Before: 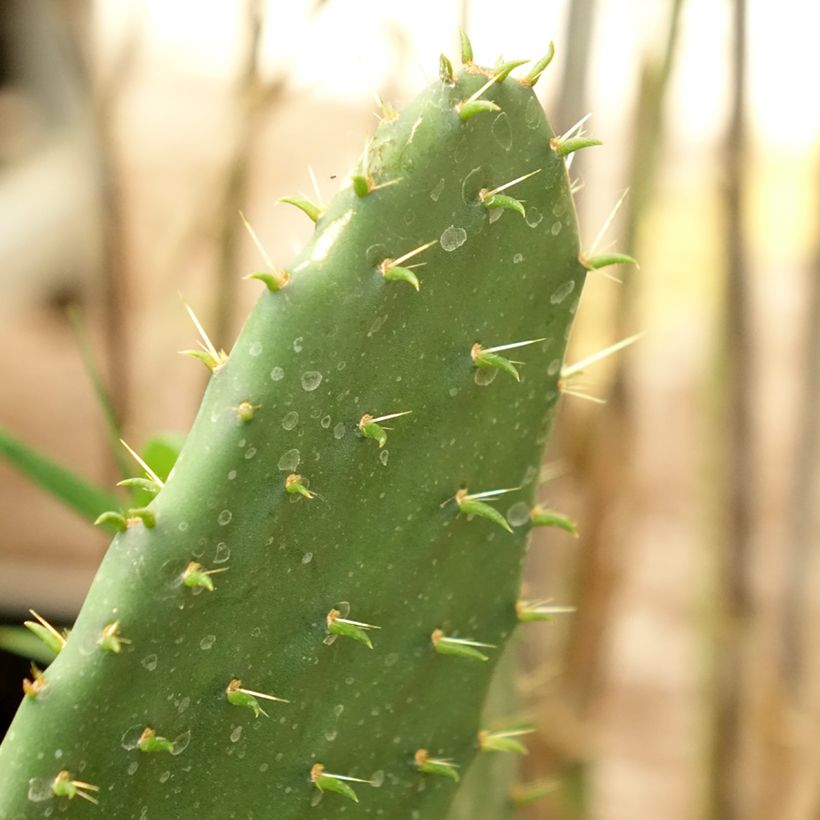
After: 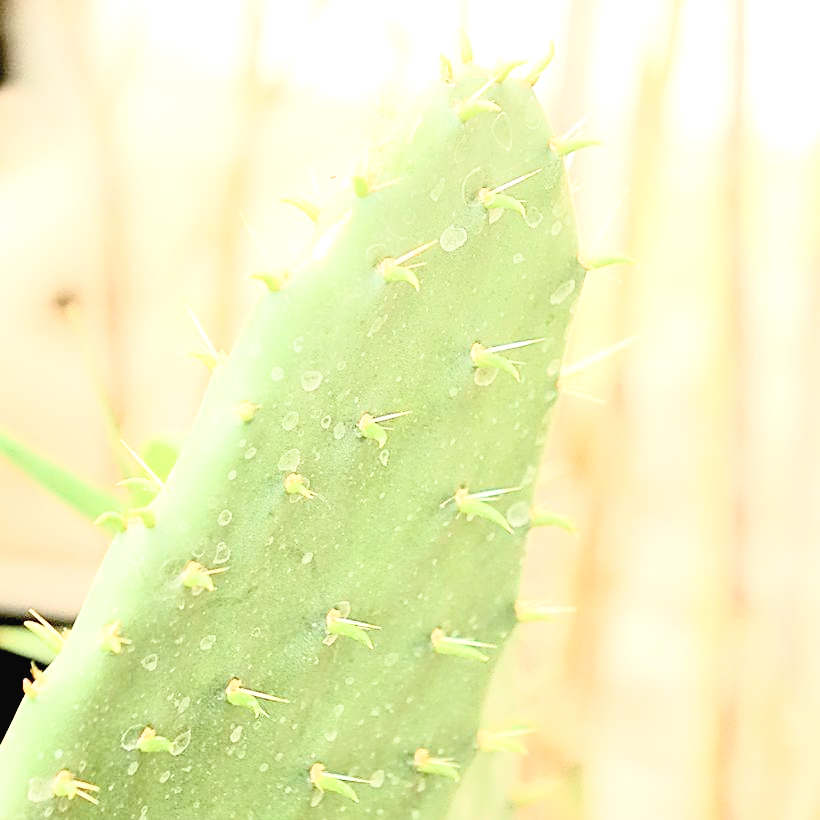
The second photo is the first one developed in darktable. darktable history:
base curve: curves: ch0 [(0, 0) (0.018, 0.026) (0.143, 0.37) (0.33, 0.731) (0.458, 0.853) (0.735, 0.965) (0.905, 0.986) (1, 1)]
exposure: black level correction 0.009, exposure 1.425 EV, compensate highlight preservation false
contrast brightness saturation: contrast -0.05, saturation -0.41
sharpen: on, module defaults
